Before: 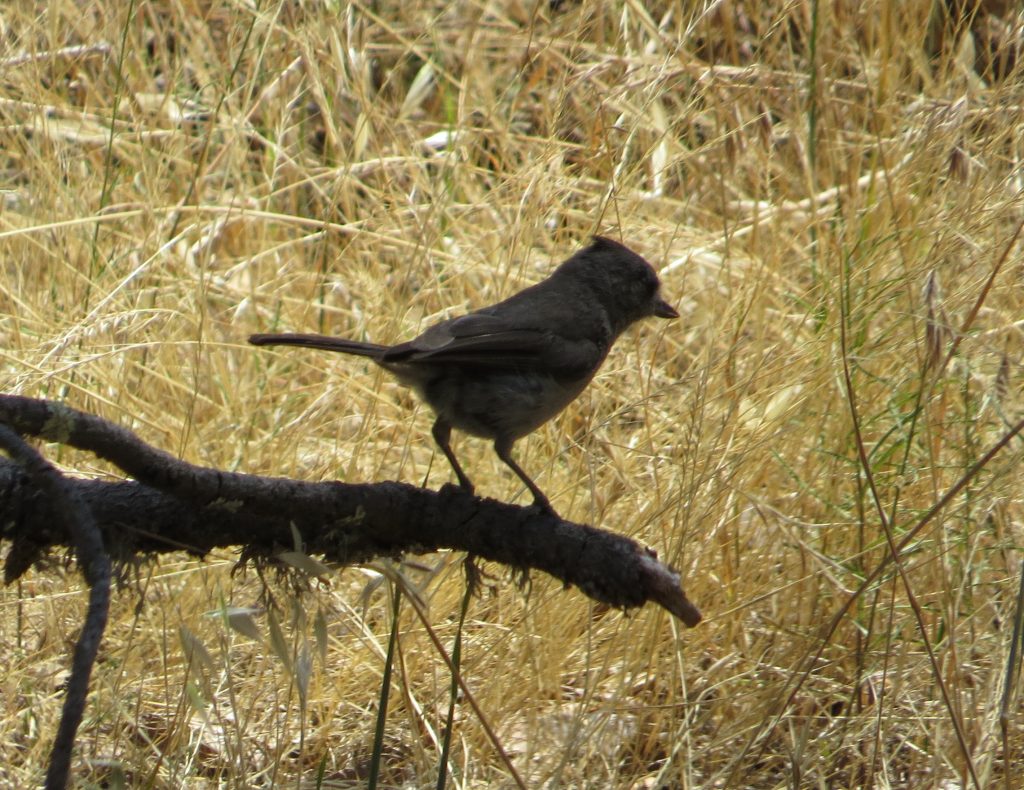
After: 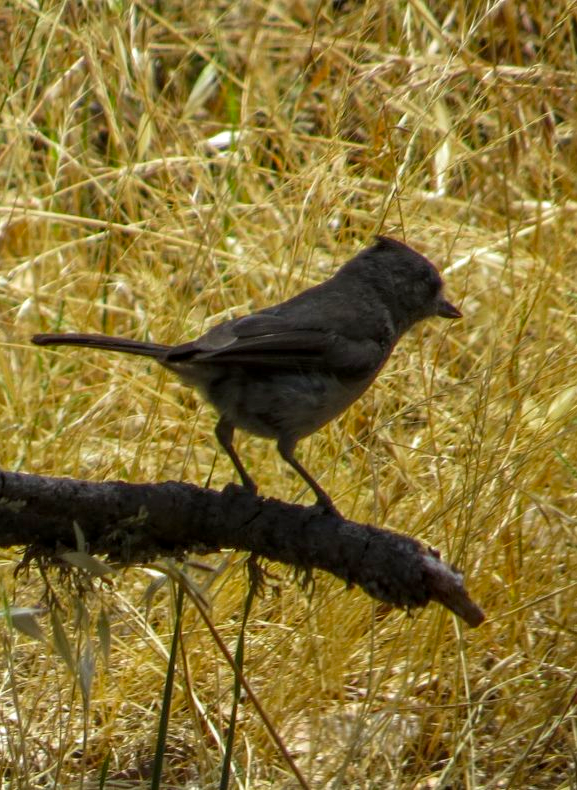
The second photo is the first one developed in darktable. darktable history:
crop: left 21.23%, right 22.377%
color zones: curves: ch0 [(0, 0.425) (0.143, 0.422) (0.286, 0.42) (0.429, 0.419) (0.571, 0.419) (0.714, 0.42) (0.857, 0.422) (1, 0.425)]; ch1 [(0, 0.666) (0.143, 0.669) (0.286, 0.671) (0.429, 0.67) (0.571, 0.67) (0.714, 0.67) (0.857, 0.67) (1, 0.666)]
local contrast: detail 130%
